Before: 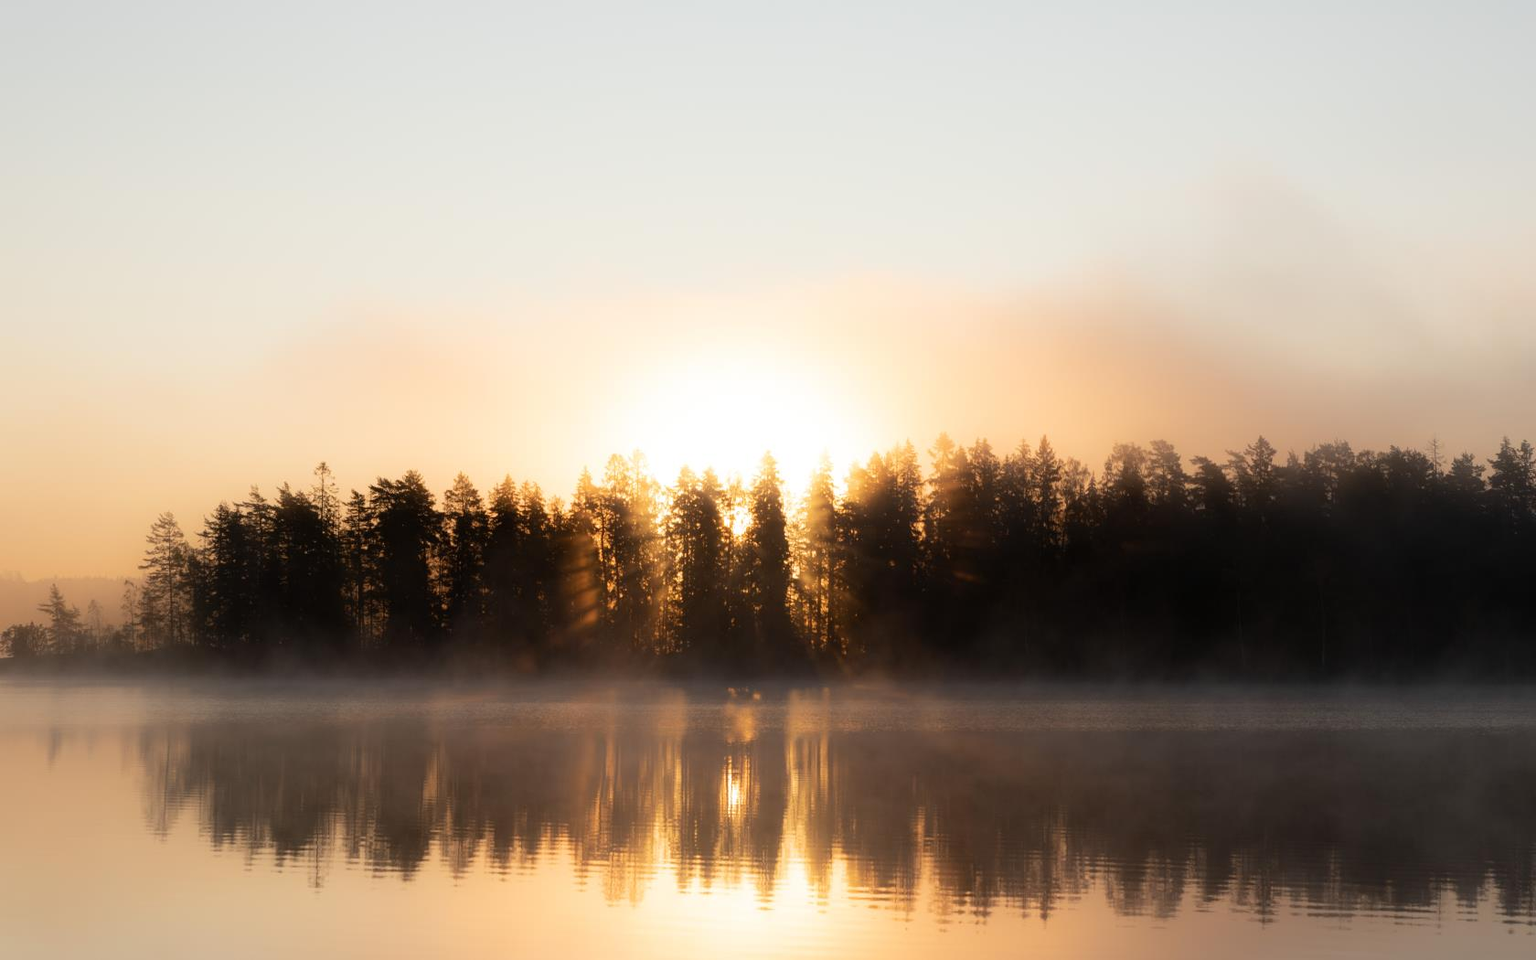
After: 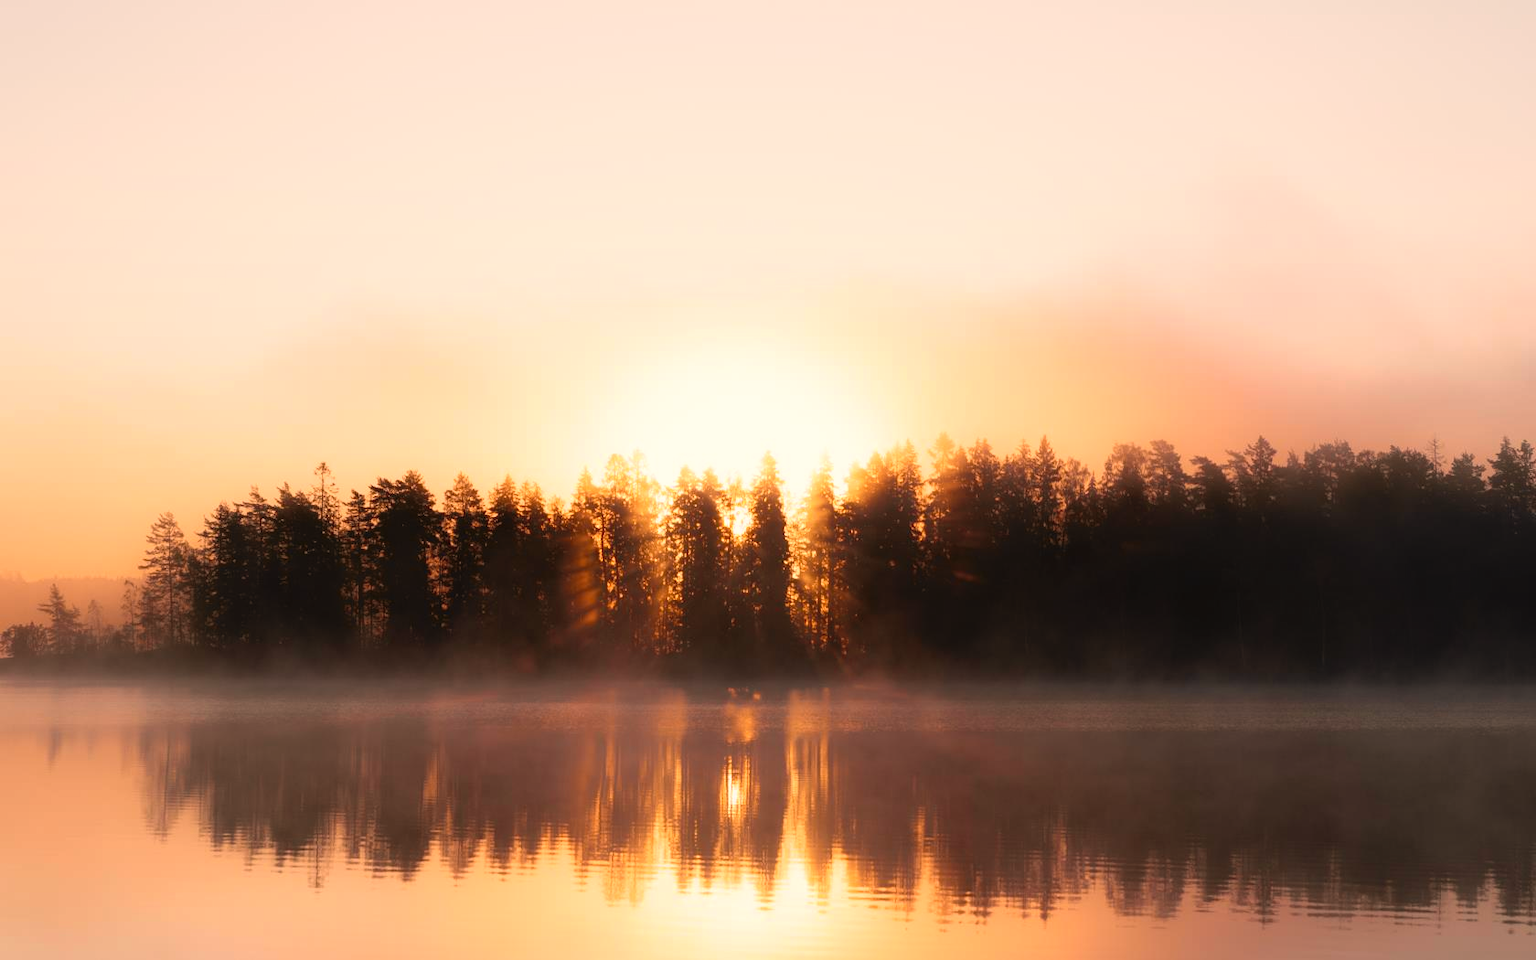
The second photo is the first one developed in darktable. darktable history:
white balance: red 1.127, blue 0.943
tone curve: curves: ch0 [(0, 0.024) (0.119, 0.146) (0.474, 0.464) (0.718, 0.721) (0.817, 0.839) (1, 0.998)]; ch1 [(0, 0) (0.377, 0.416) (0.439, 0.451) (0.477, 0.477) (0.501, 0.504) (0.538, 0.544) (0.58, 0.602) (0.664, 0.676) (0.783, 0.804) (1, 1)]; ch2 [(0, 0) (0.38, 0.405) (0.463, 0.456) (0.498, 0.497) (0.524, 0.535) (0.578, 0.576) (0.648, 0.665) (1, 1)], color space Lab, independent channels, preserve colors none
